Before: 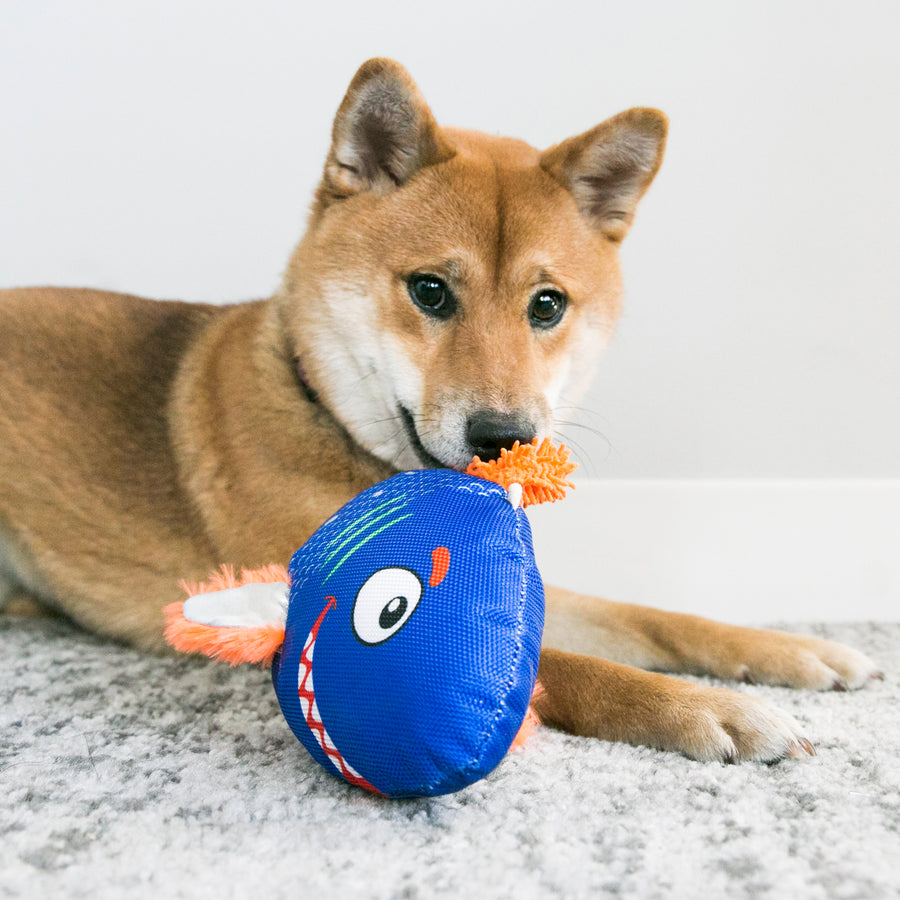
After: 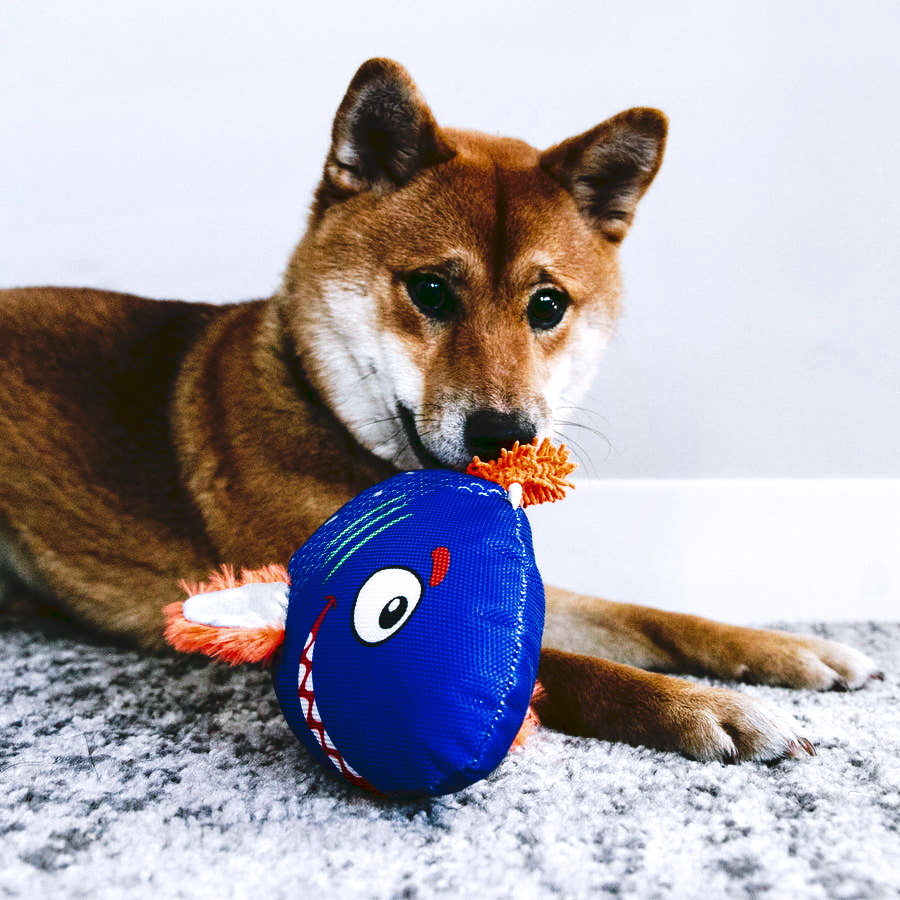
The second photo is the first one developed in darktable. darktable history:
tone curve: curves: ch0 [(0, 0) (0.003, 0.082) (0.011, 0.082) (0.025, 0.088) (0.044, 0.088) (0.069, 0.093) (0.1, 0.101) (0.136, 0.109) (0.177, 0.129) (0.224, 0.155) (0.277, 0.214) (0.335, 0.289) (0.399, 0.378) (0.468, 0.476) (0.543, 0.589) (0.623, 0.713) (0.709, 0.826) (0.801, 0.908) (0.898, 0.98) (1, 1)], preserve colors none
local contrast: highlights 100%, shadows 100%, detail 131%, midtone range 0.2
color calibration: illuminant as shot in camera, x 0.358, y 0.373, temperature 4628.91 K
contrast brightness saturation: brightness -0.52
